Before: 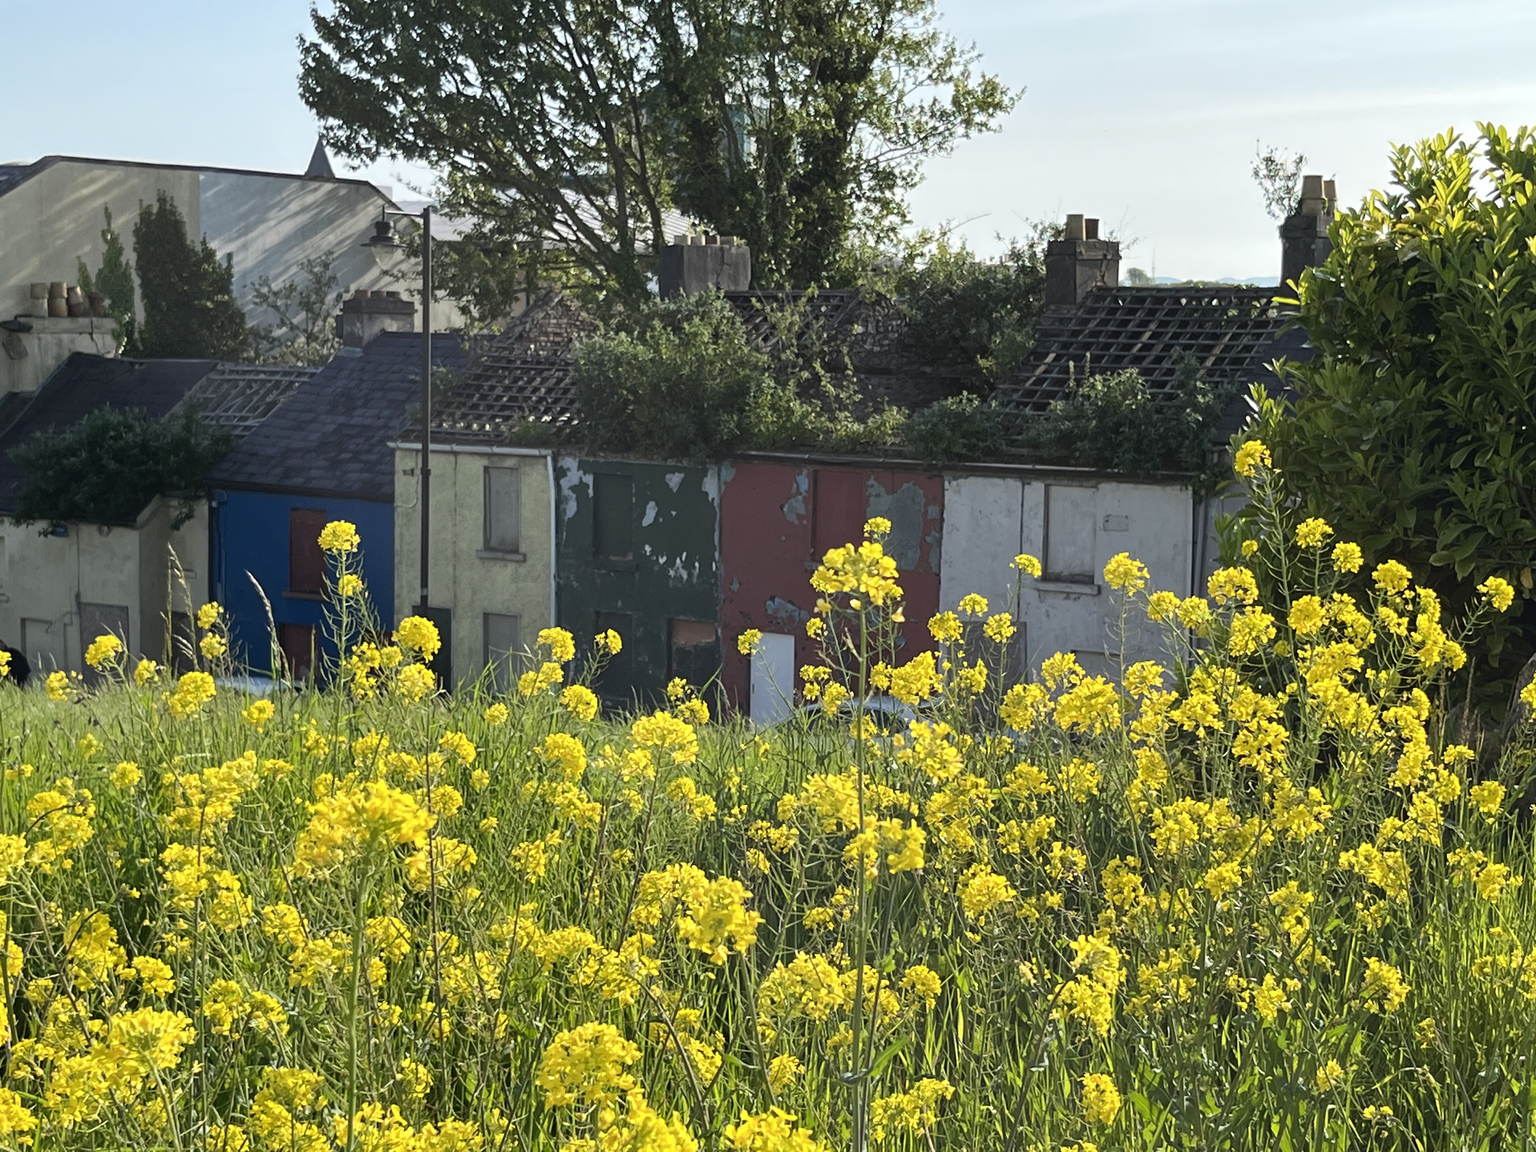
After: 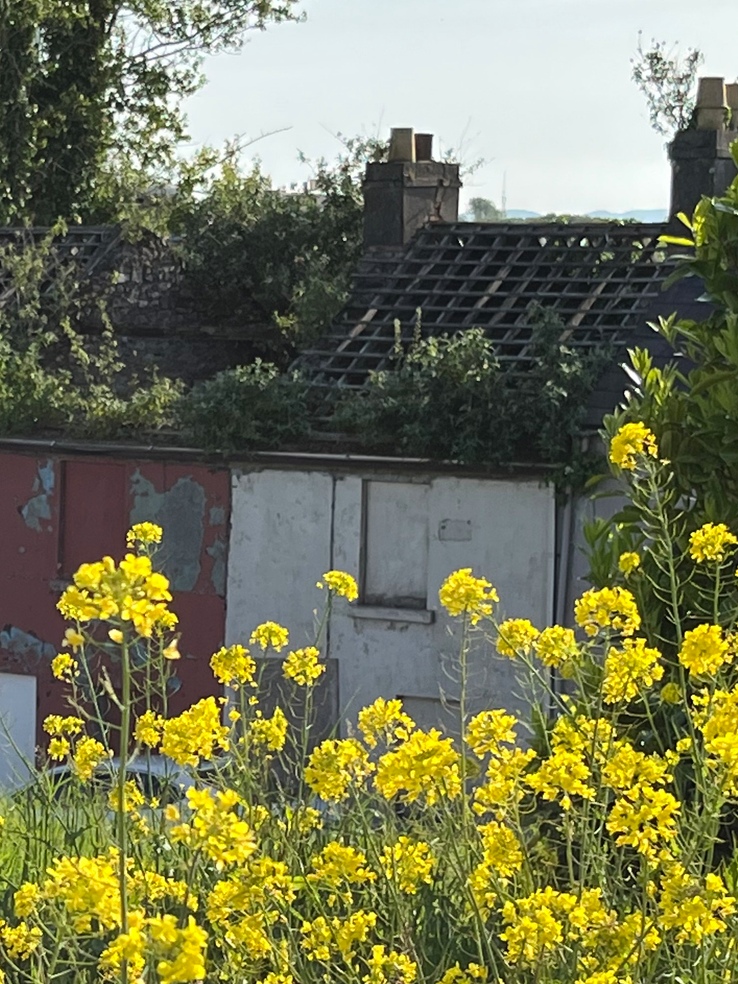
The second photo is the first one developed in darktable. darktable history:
crop and rotate: left 49.936%, top 10.094%, right 13.136%, bottom 24.256%
contrast brightness saturation: saturation -0.04
